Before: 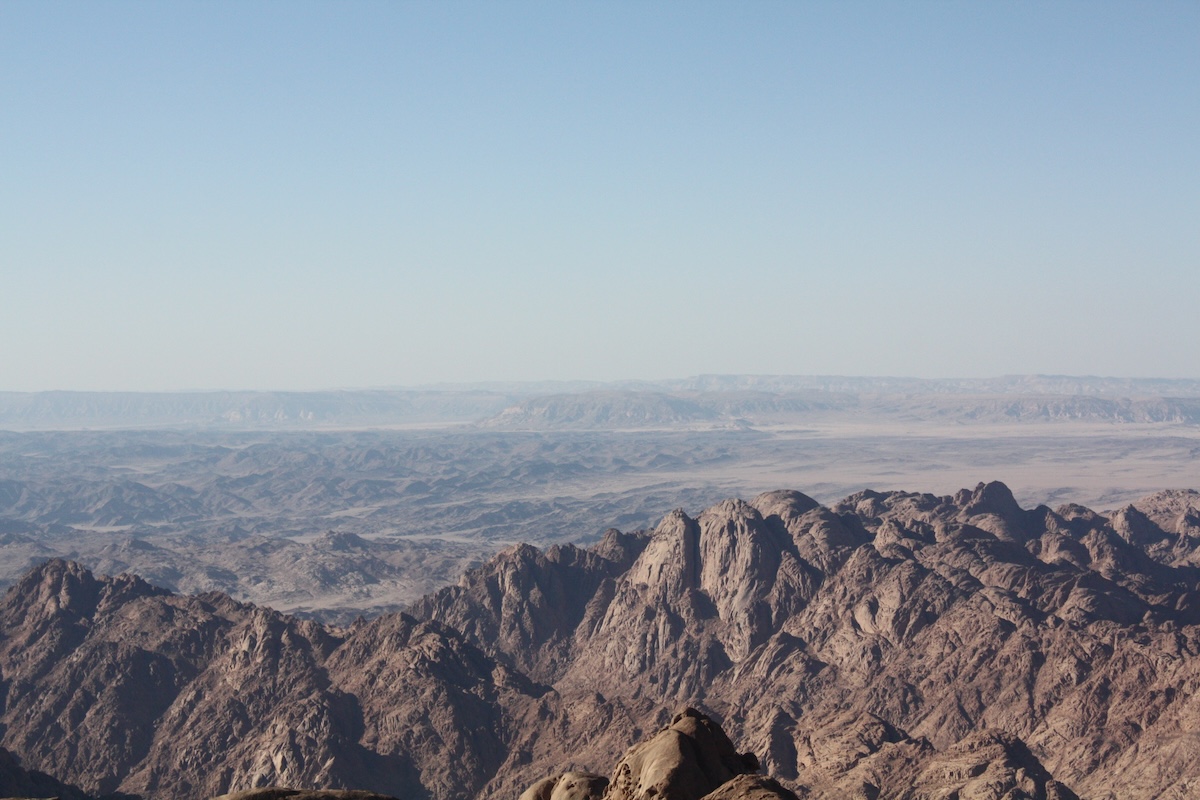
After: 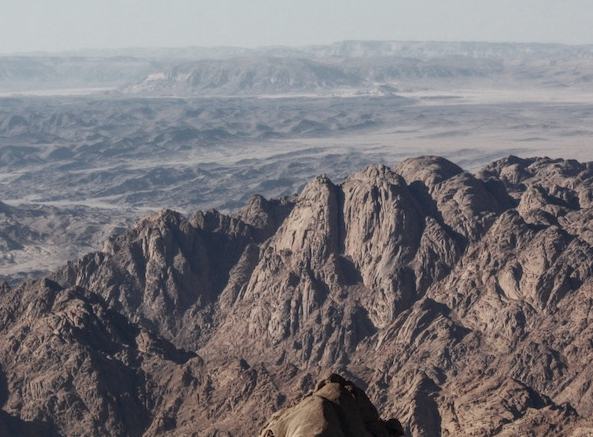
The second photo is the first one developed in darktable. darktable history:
crop: left 29.672%, top 41.786%, right 20.851%, bottom 3.487%
color zones: curves: ch0 [(0, 0.5) (0.125, 0.4) (0.25, 0.5) (0.375, 0.4) (0.5, 0.4) (0.625, 0.35) (0.75, 0.35) (0.875, 0.5)]; ch1 [(0, 0.35) (0.125, 0.45) (0.25, 0.35) (0.375, 0.35) (0.5, 0.35) (0.625, 0.35) (0.75, 0.45) (0.875, 0.35)]; ch2 [(0, 0.6) (0.125, 0.5) (0.25, 0.5) (0.375, 0.6) (0.5, 0.6) (0.625, 0.5) (0.75, 0.5) (0.875, 0.5)]
local contrast: highlights 0%, shadows 0%, detail 133%
